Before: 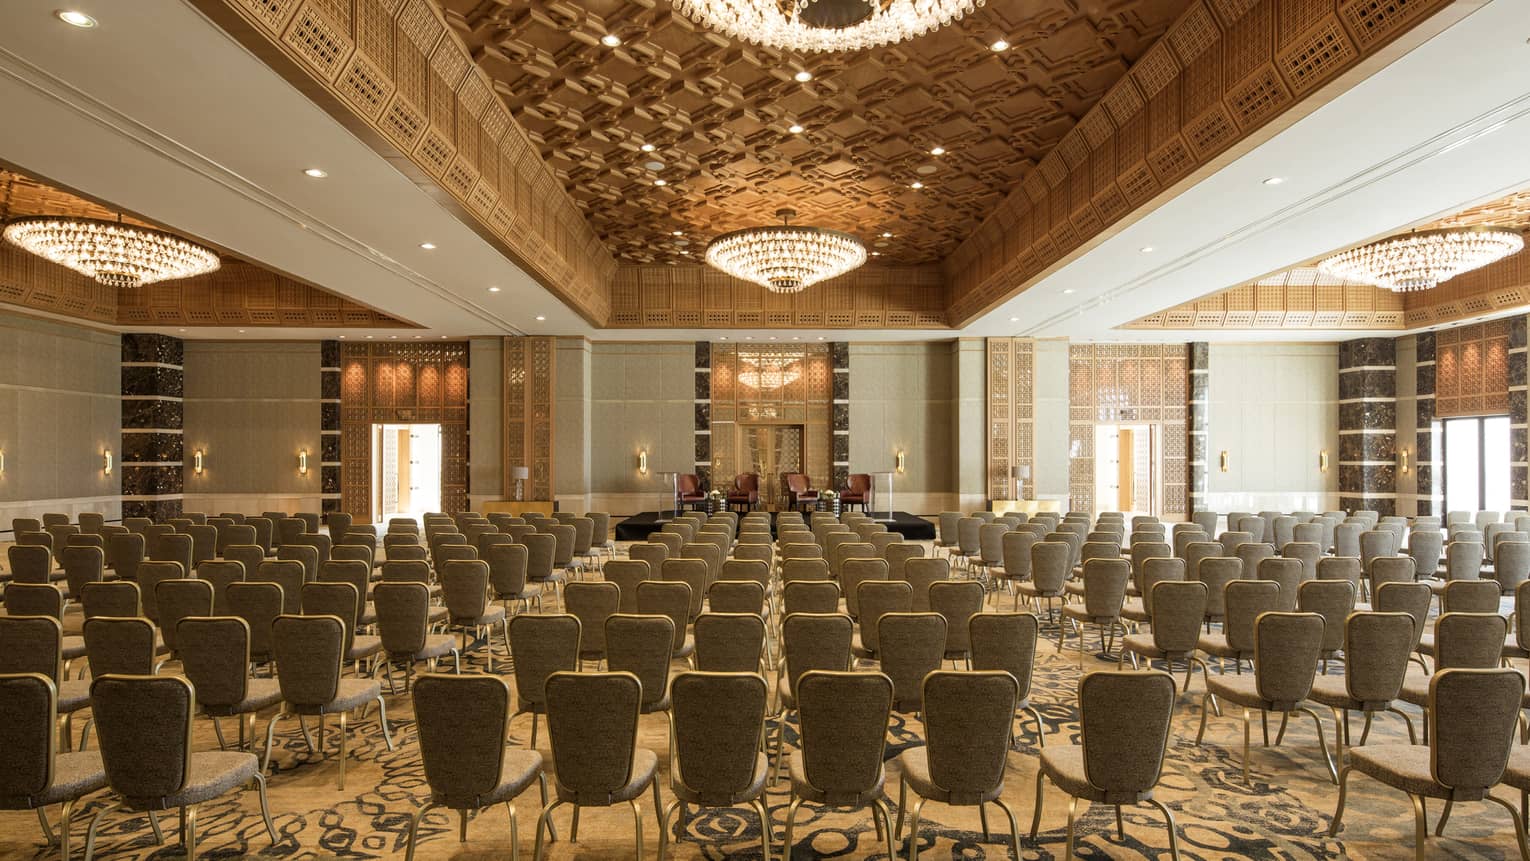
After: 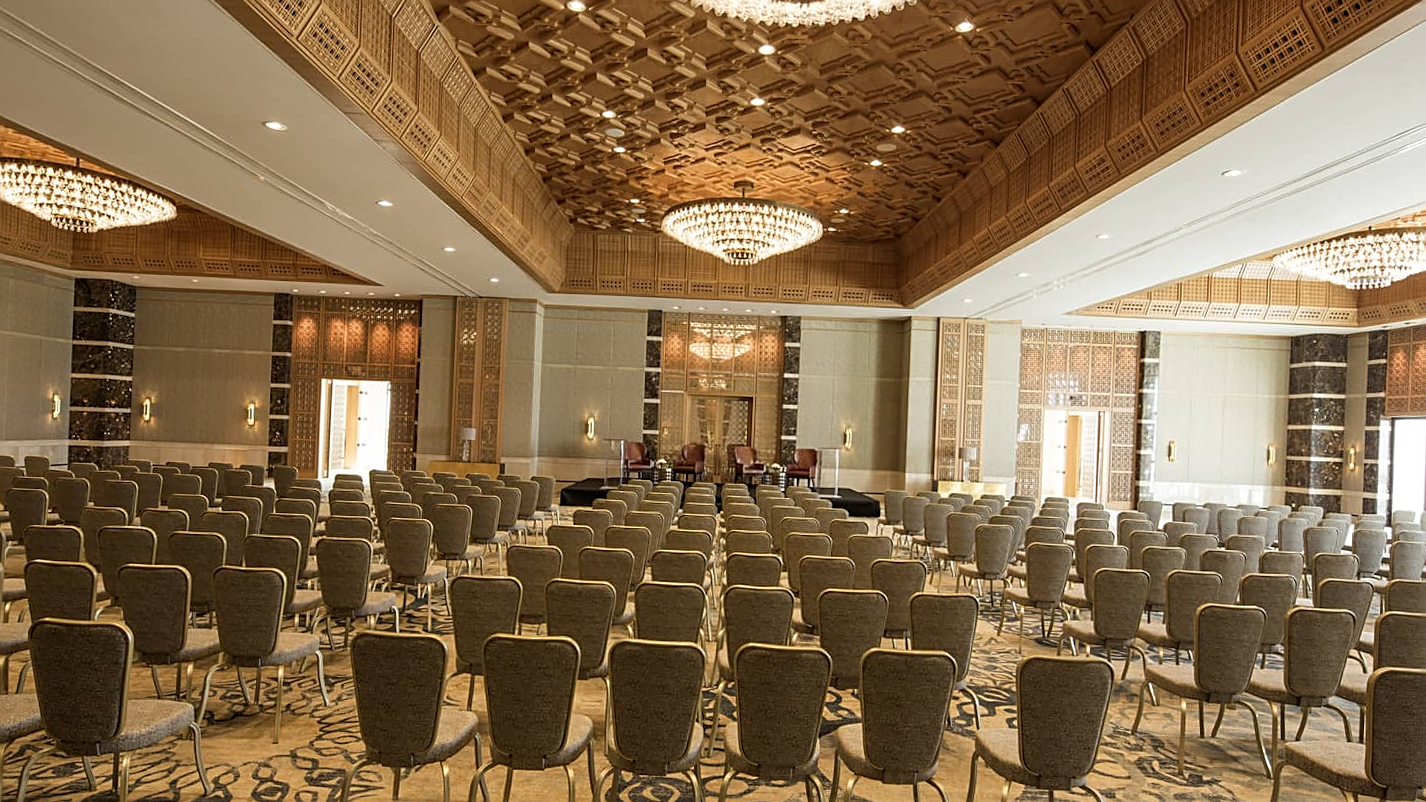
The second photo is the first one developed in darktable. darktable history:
sharpen: on, module defaults
crop and rotate: angle -2.36°
